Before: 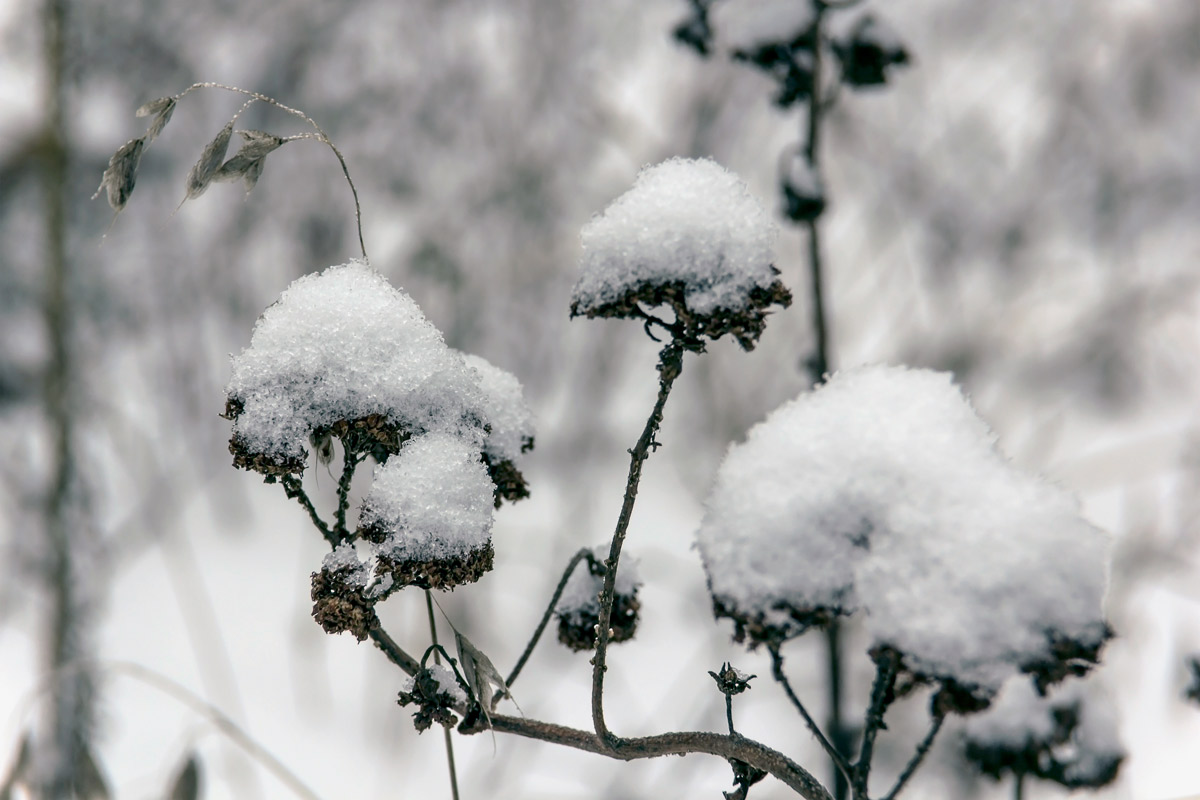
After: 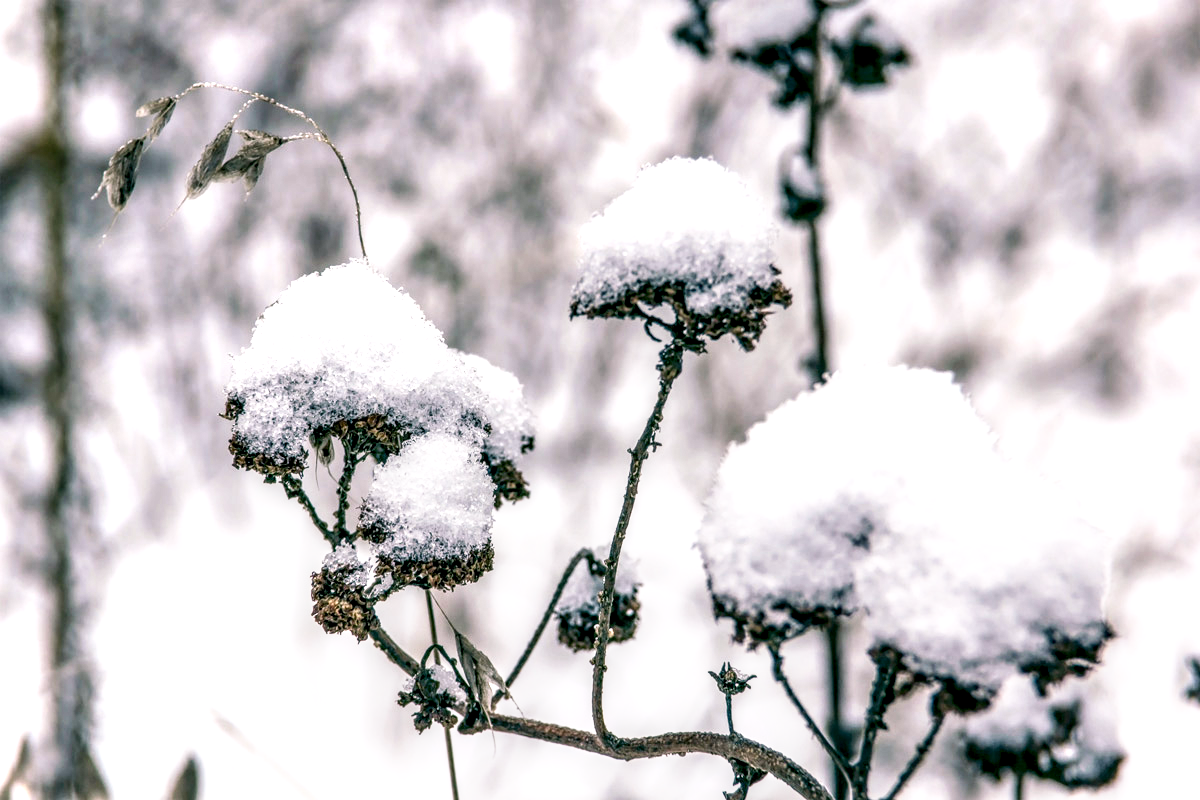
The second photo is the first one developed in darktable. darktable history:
exposure: exposure 0.244 EV, compensate highlight preservation false
color balance rgb: highlights gain › chroma 1.553%, highlights gain › hue 311.3°, perceptual saturation grading › global saturation 9.643%, global vibrance 31.415%
base curve: curves: ch0 [(0, 0) (0.557, 0.834) (1, 1)], preserve colors none
local contrast: highlights 6%, shadows 5%, detail 182%
